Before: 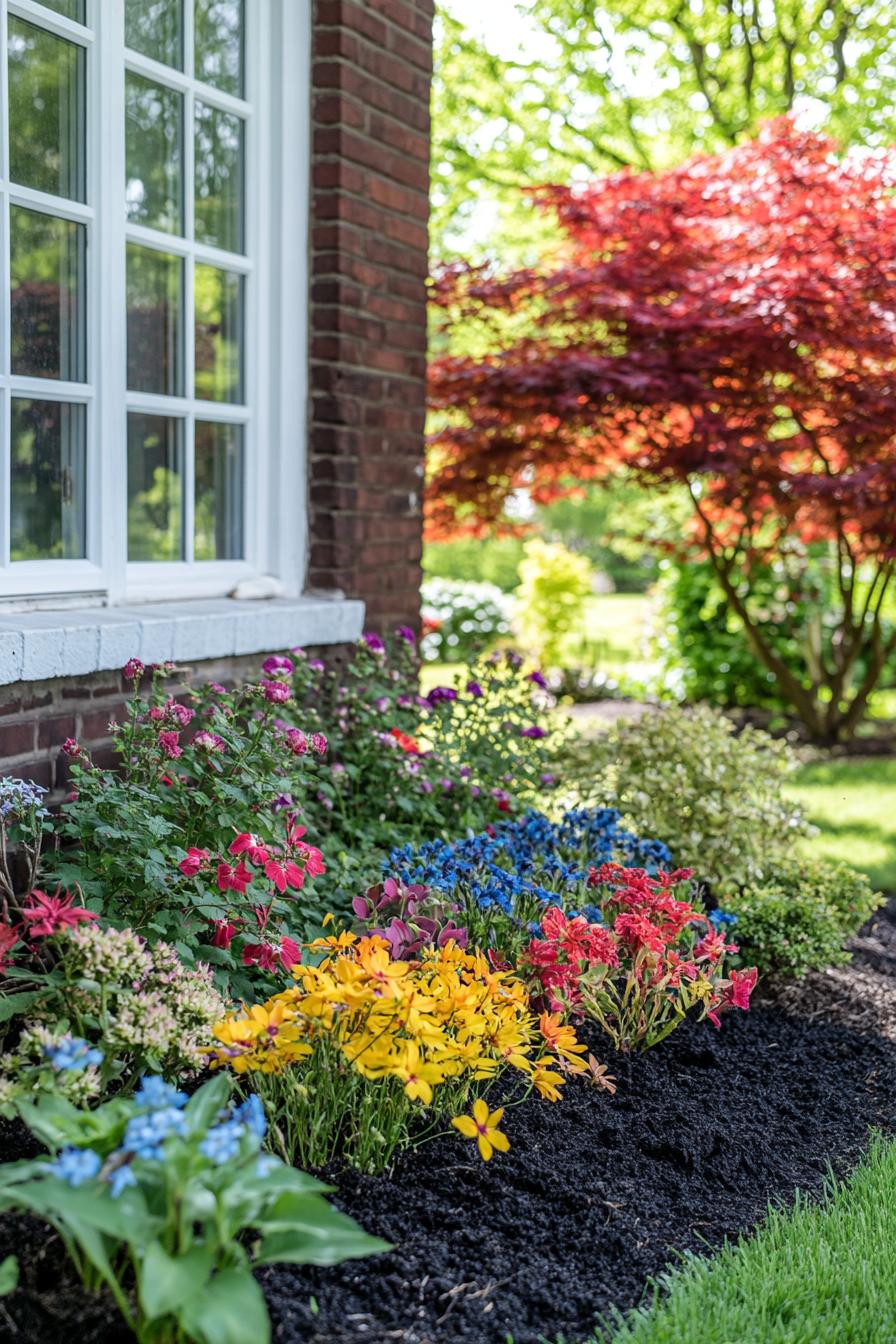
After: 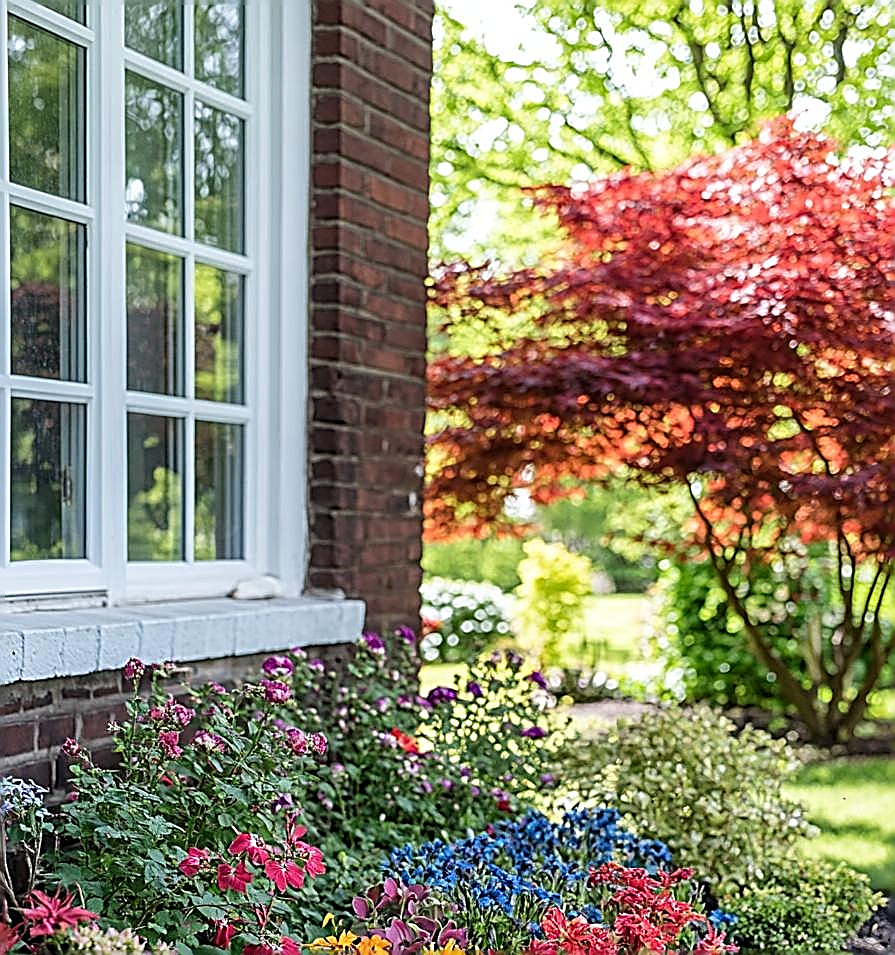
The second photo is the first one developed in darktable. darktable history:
sharpen: amount 1.998
crop: right 0.001%, bottom 28.934%
